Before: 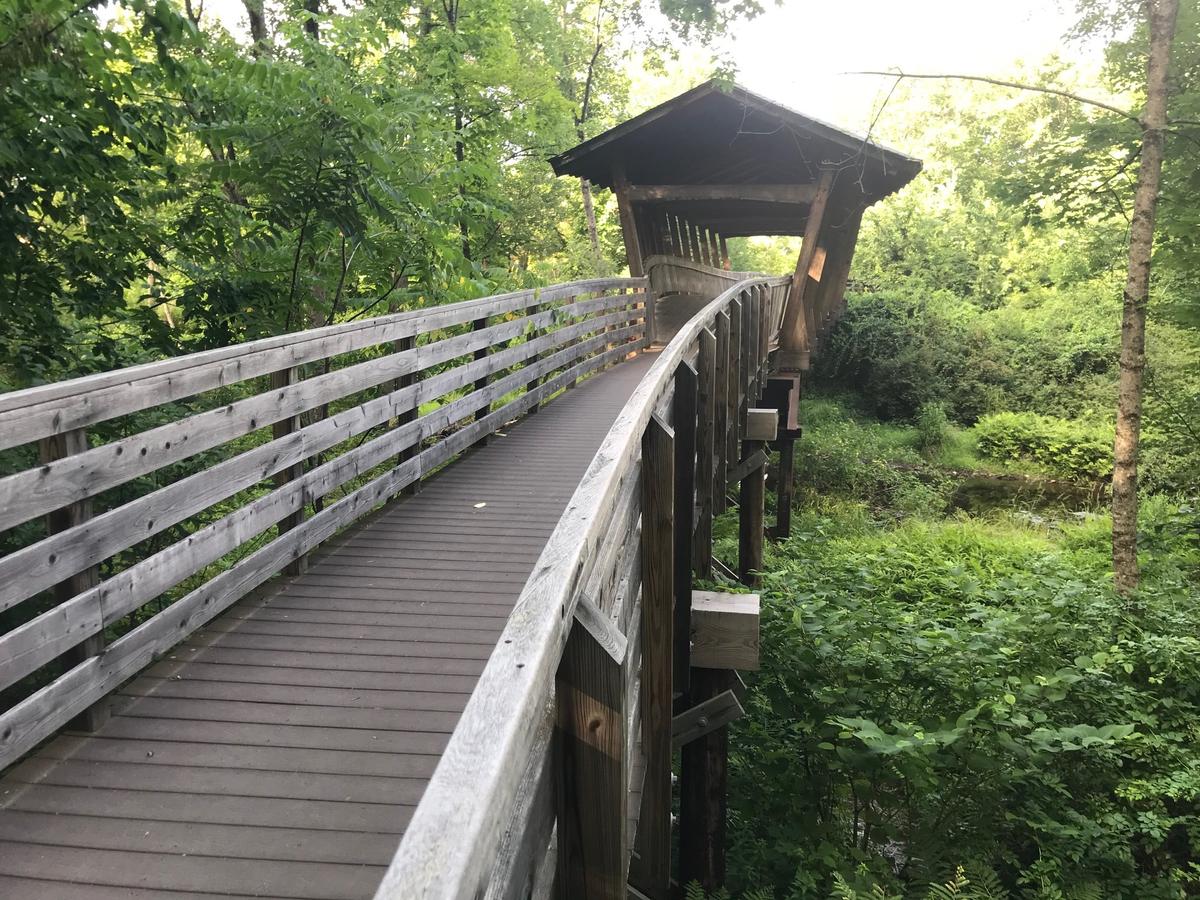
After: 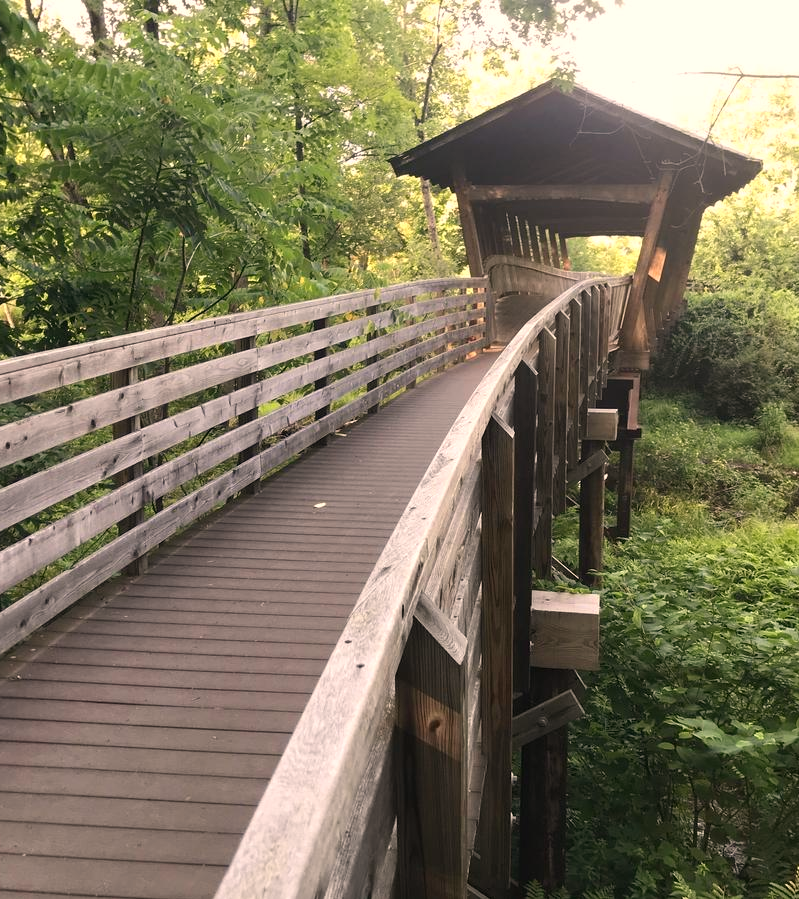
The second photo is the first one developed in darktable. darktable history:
white balance: red 1.127, blue 0.943
crop and rotate: left 13.342%, right 19.991%
exposure: compensate exposure bias true, compensate highlight preservation false
